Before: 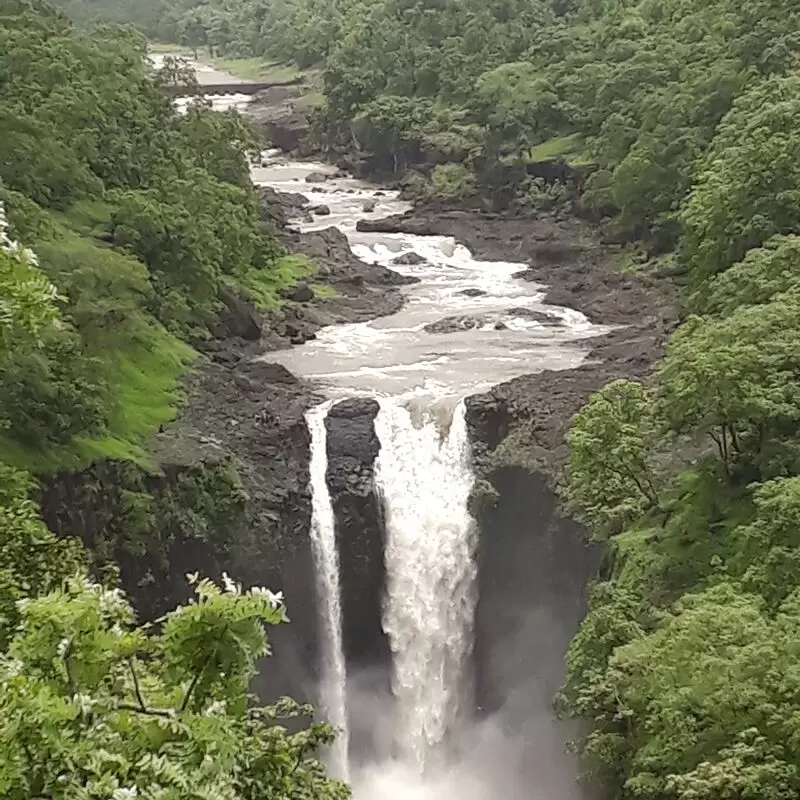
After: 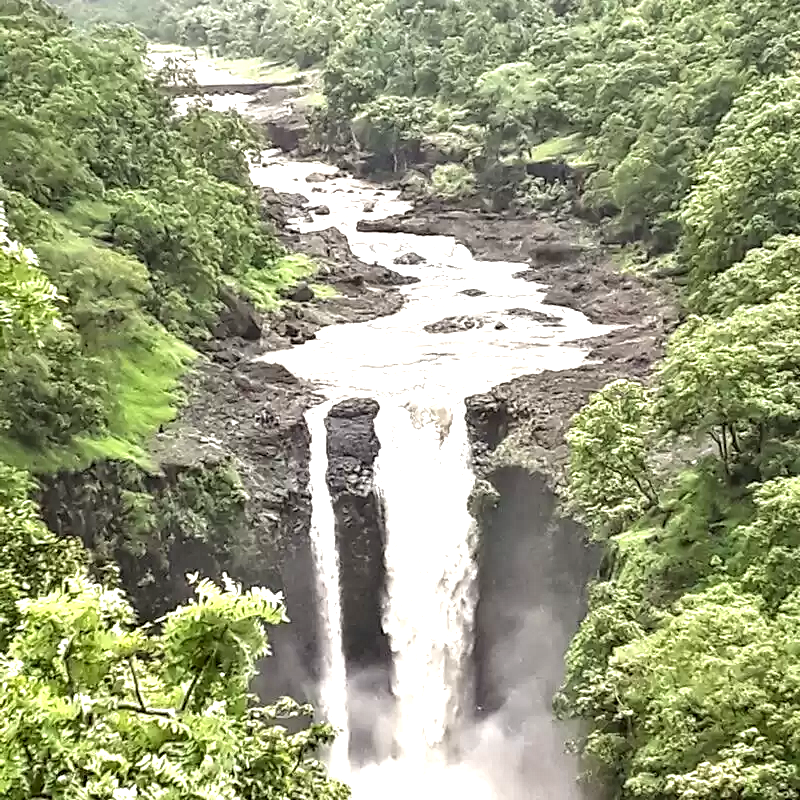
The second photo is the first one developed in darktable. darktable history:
exposure: exposure 1.137 EV, compensate highlight preservation false
contrast equalizer: octaves 7, y [[0.609, 0.611, 0.615, 0.613, 0.607, 0.603], [0.504, 0.498, 0.496, 0.499, 0.506, 0.516], [0 ×6], [0 ×6], [0 ×6]]
local contrast: detail 115%
